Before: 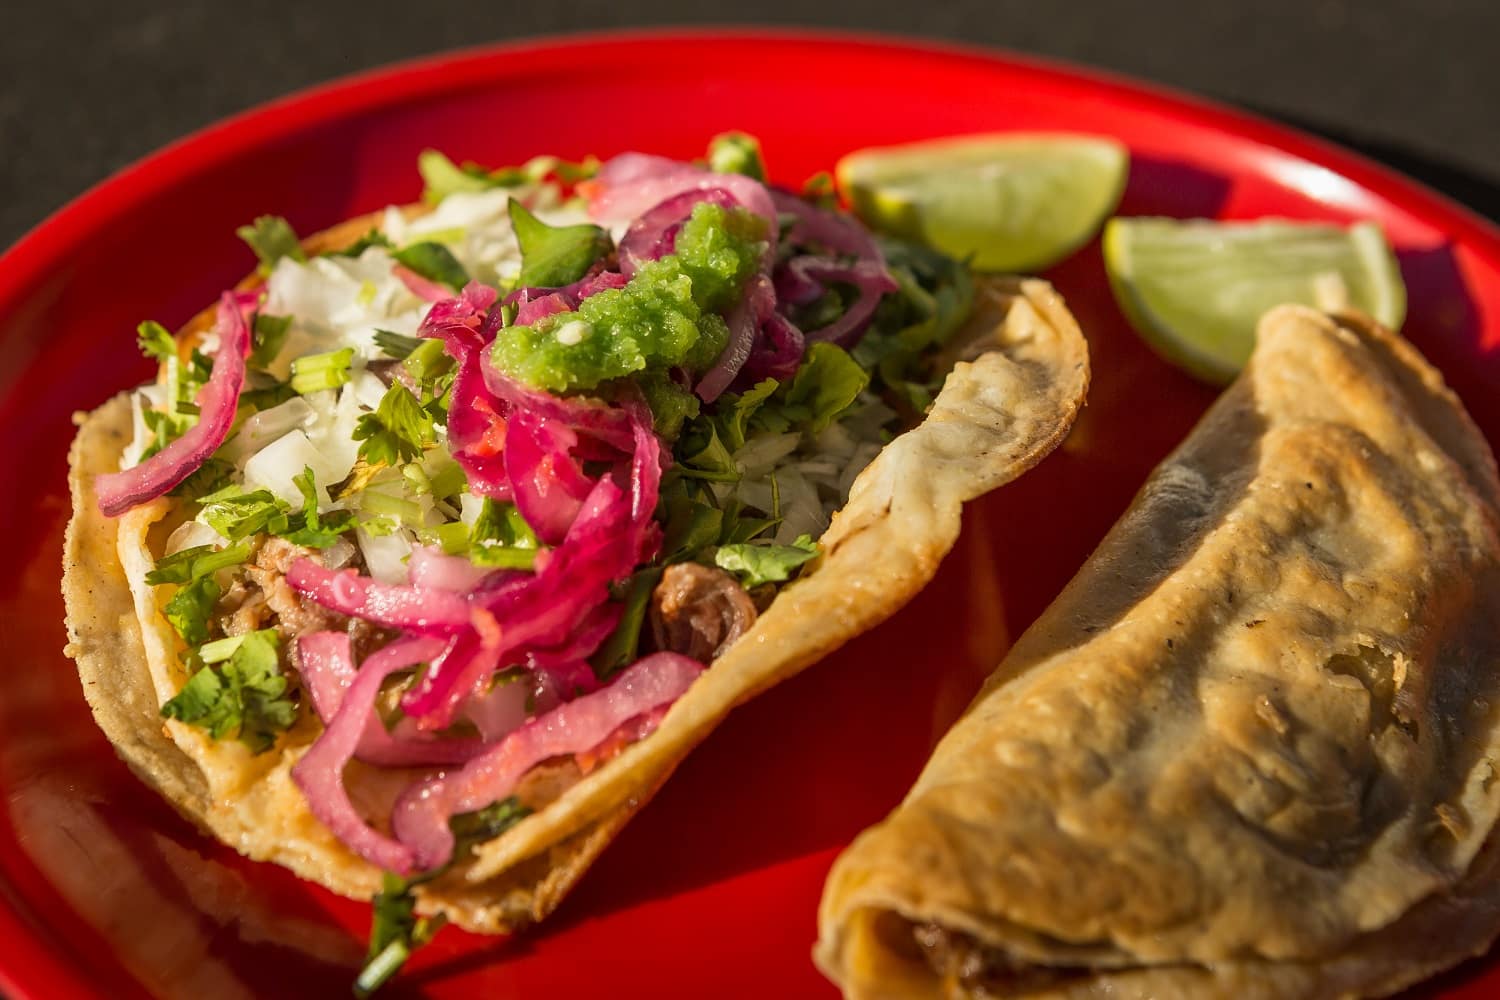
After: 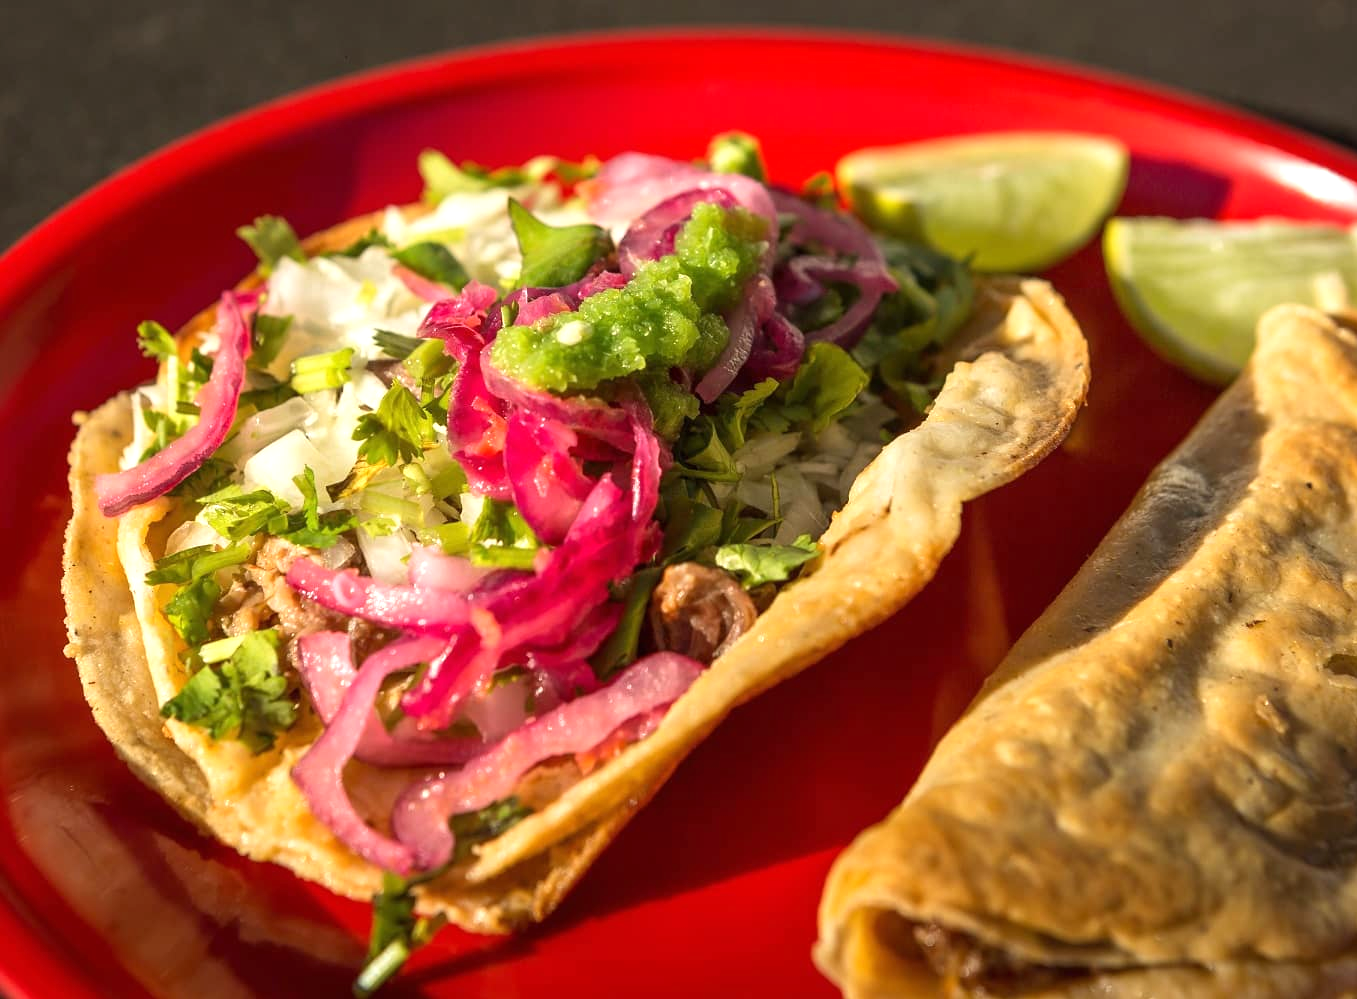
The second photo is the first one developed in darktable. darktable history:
tone equalizer: on, module defaults
crop: right 9.509%, bottom 0.031%
exposure: black level correction 0, exposure 0.5 EV, compensate highlight preservation false
